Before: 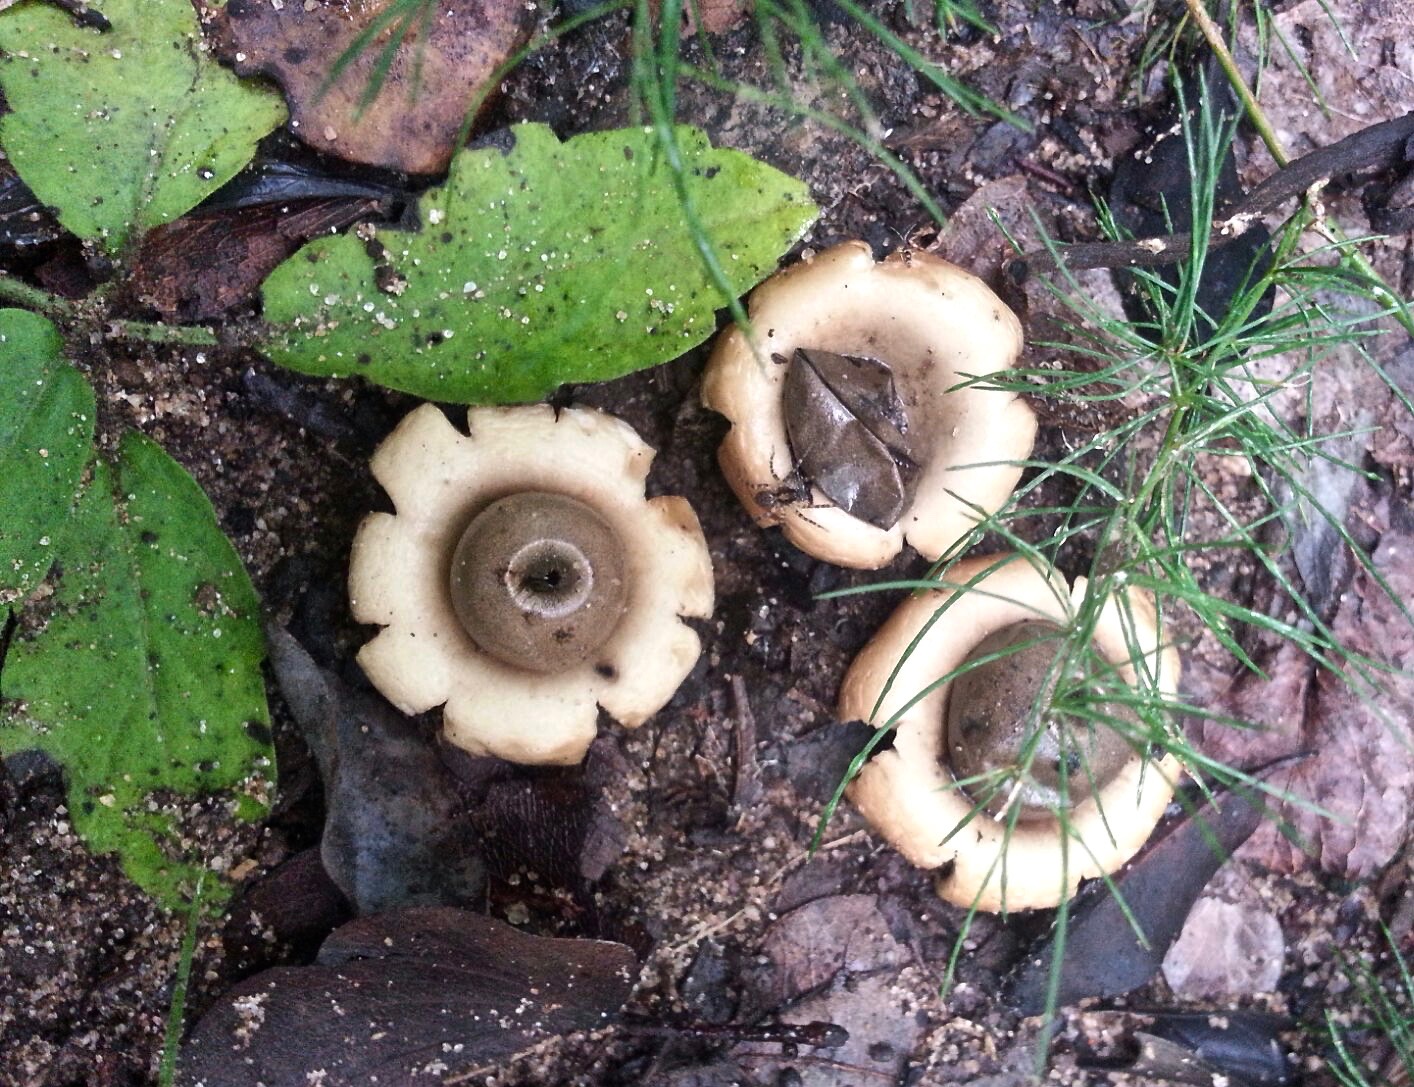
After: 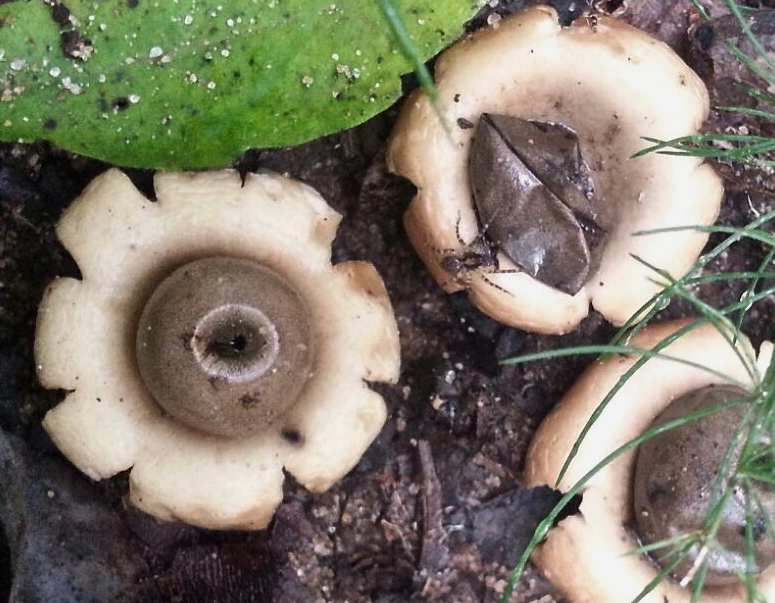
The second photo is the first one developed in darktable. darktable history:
exposure: exposure -0.155 EV, compensate highlight preservation false
crop and rotate: left 22.258%, top 21.795%, right 22.91%, bottom 22.67%
